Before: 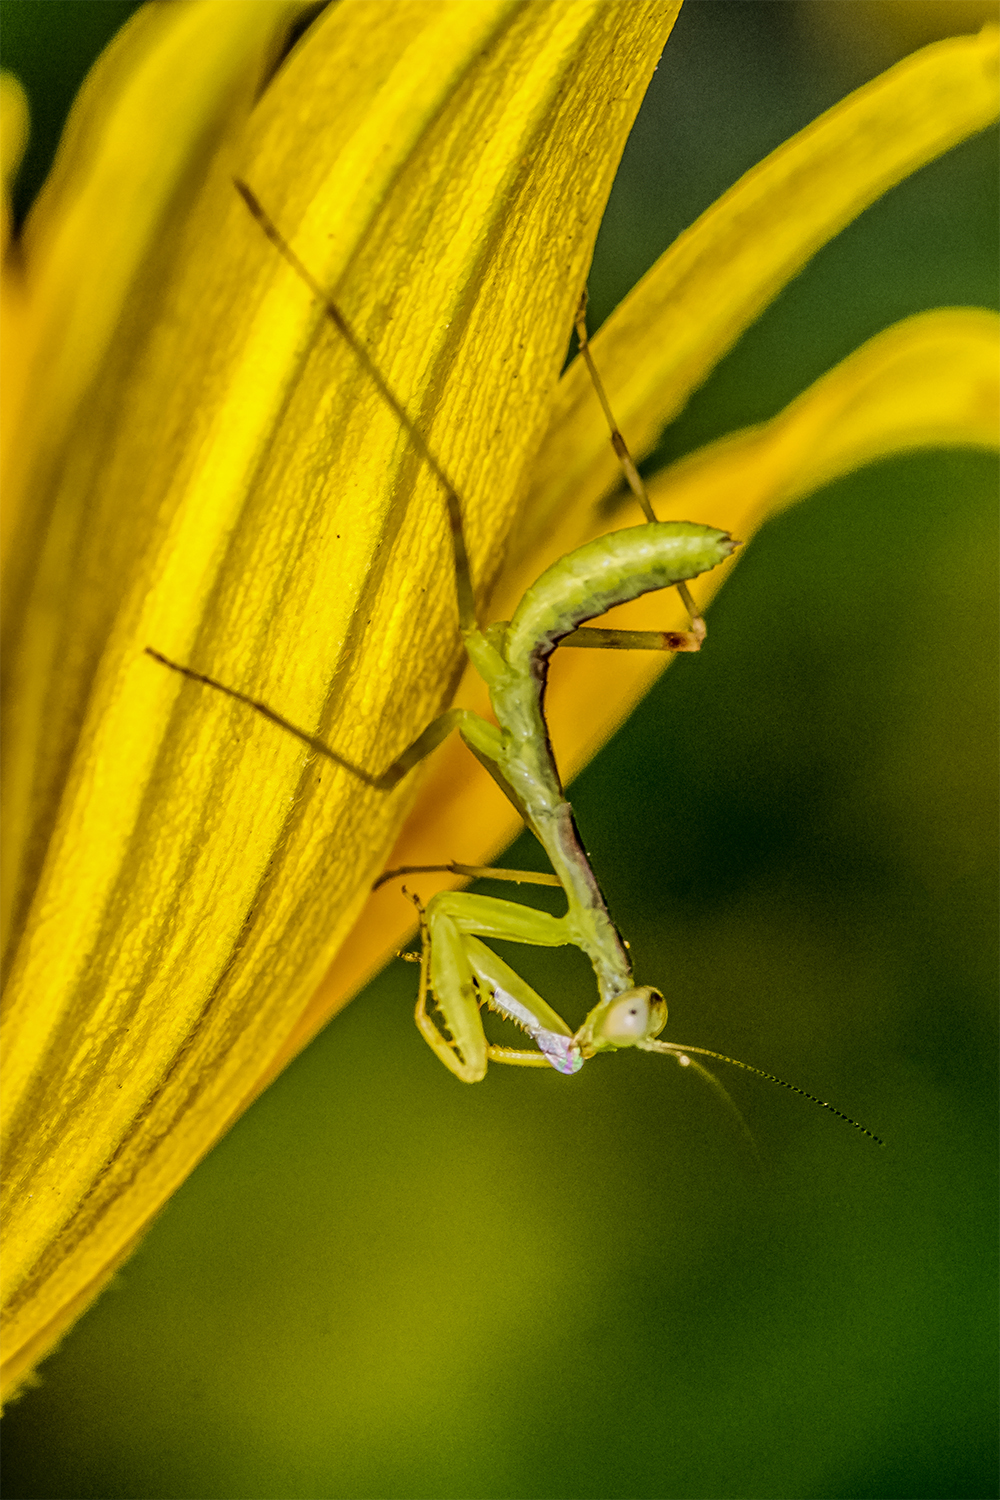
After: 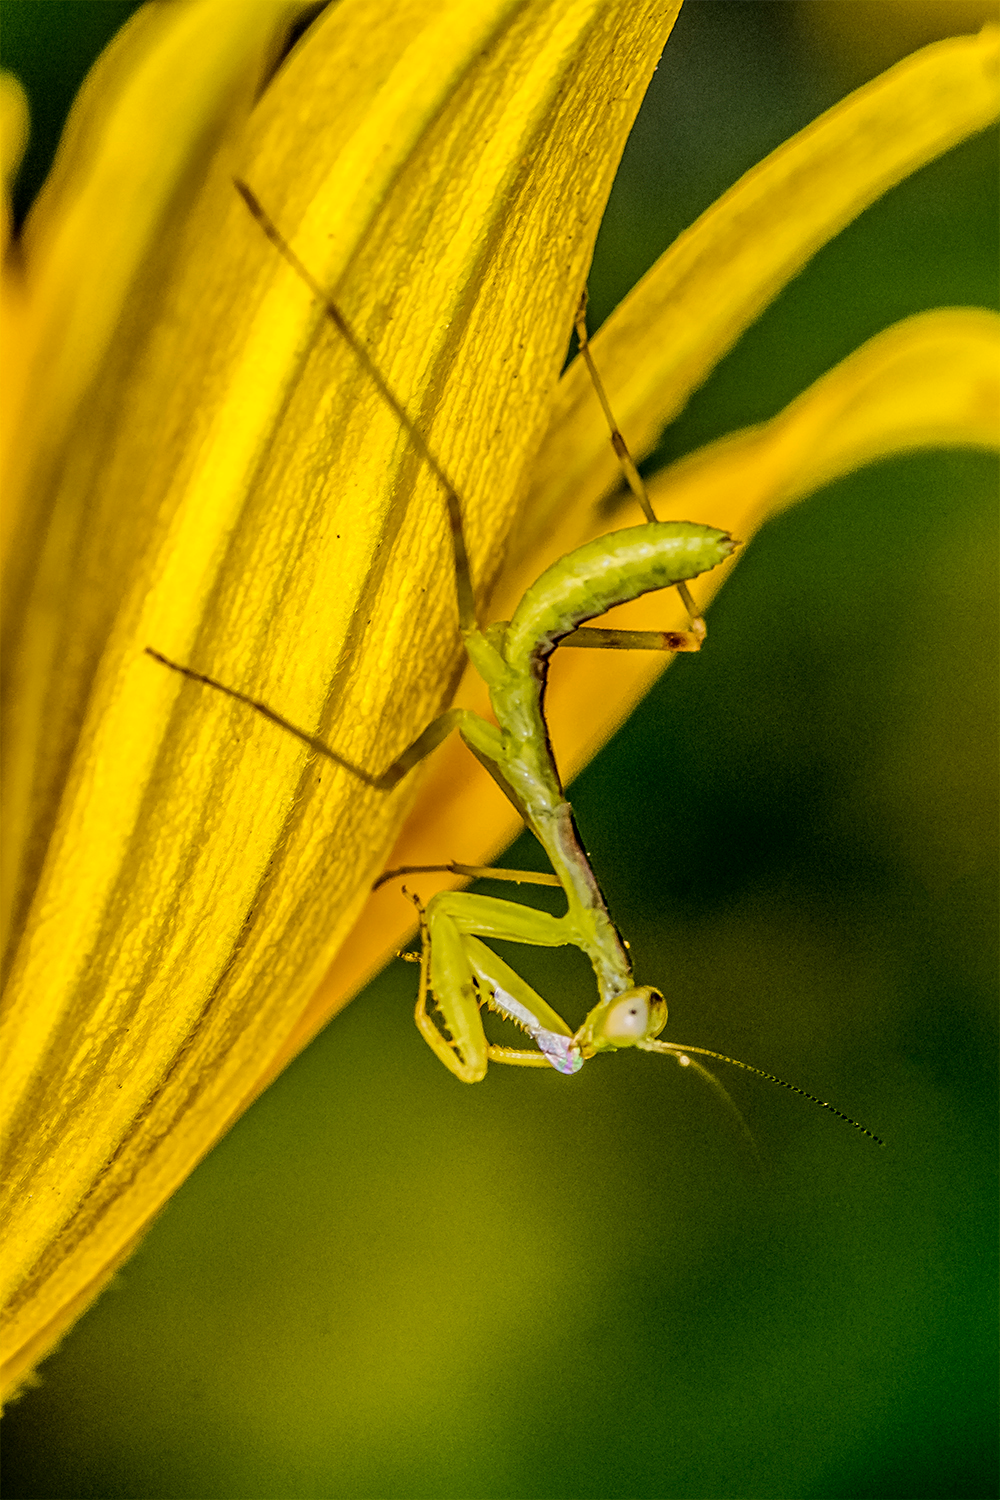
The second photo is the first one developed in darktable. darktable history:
sharpen: amount 0.2
color contrast: green-magenta contrast 0.8, blue-yellow contrast 1.1, unbound 0
